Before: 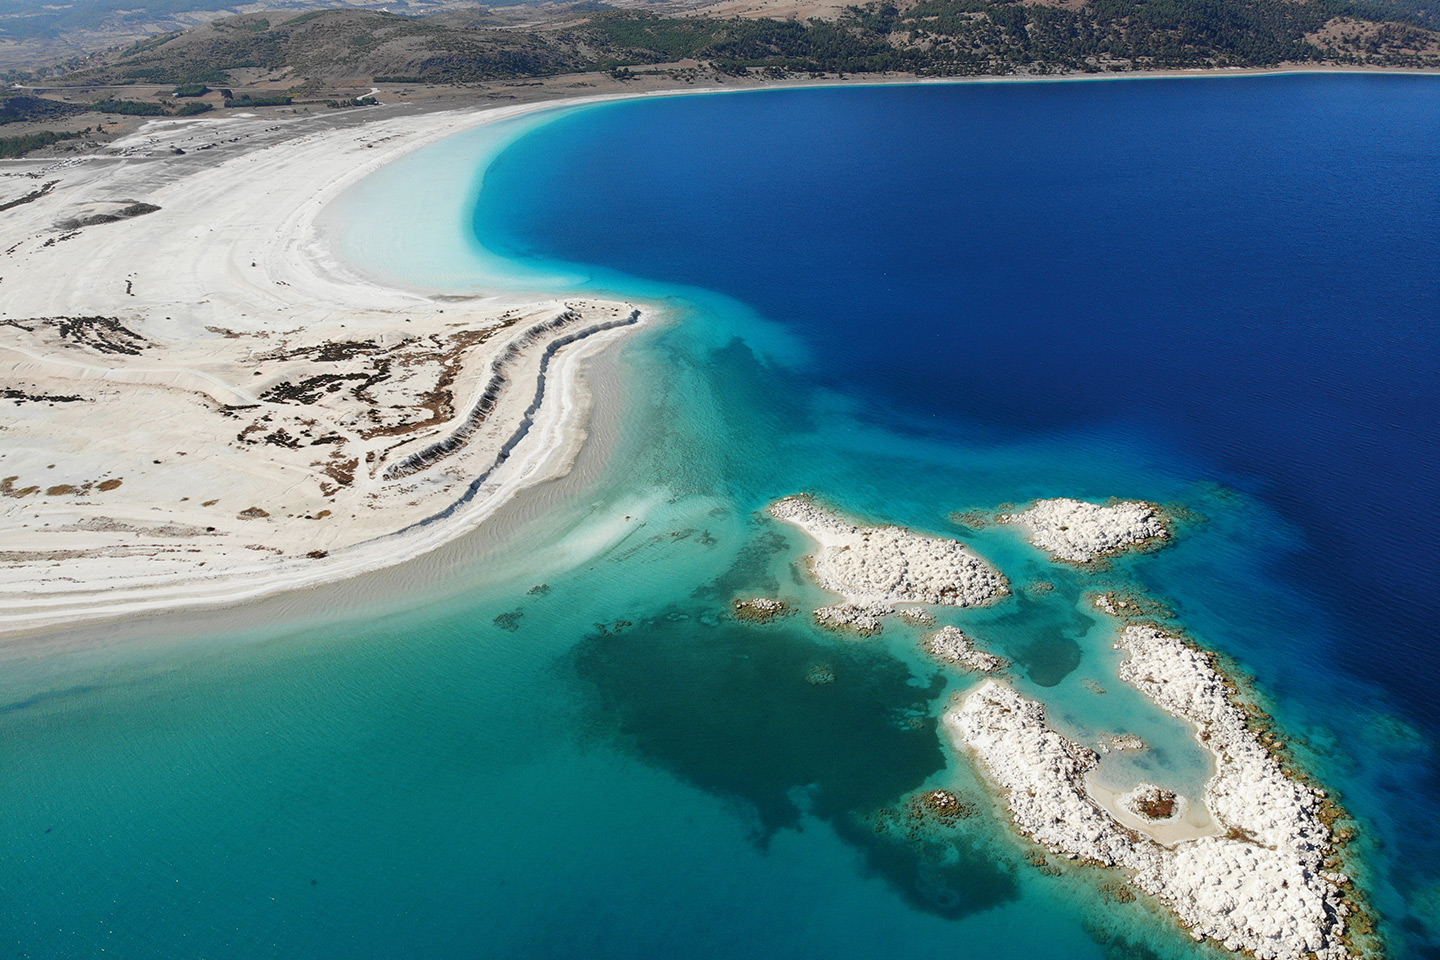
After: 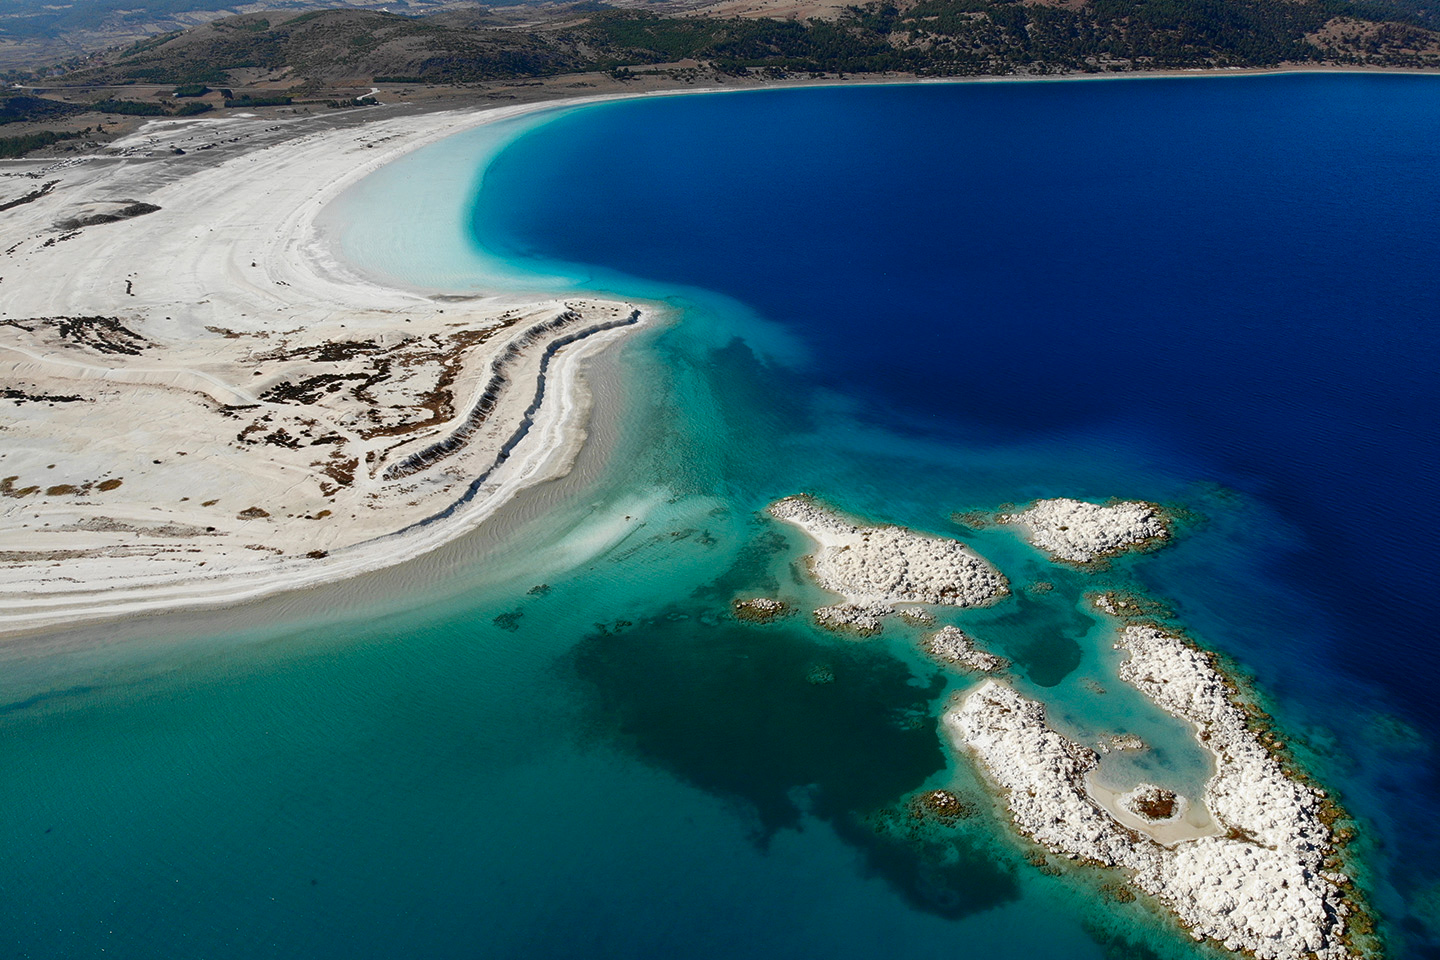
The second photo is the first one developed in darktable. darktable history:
exposure: compensate highlight preservation false
contrast brightness saturation: brightness -0.197, saturation 0.075
